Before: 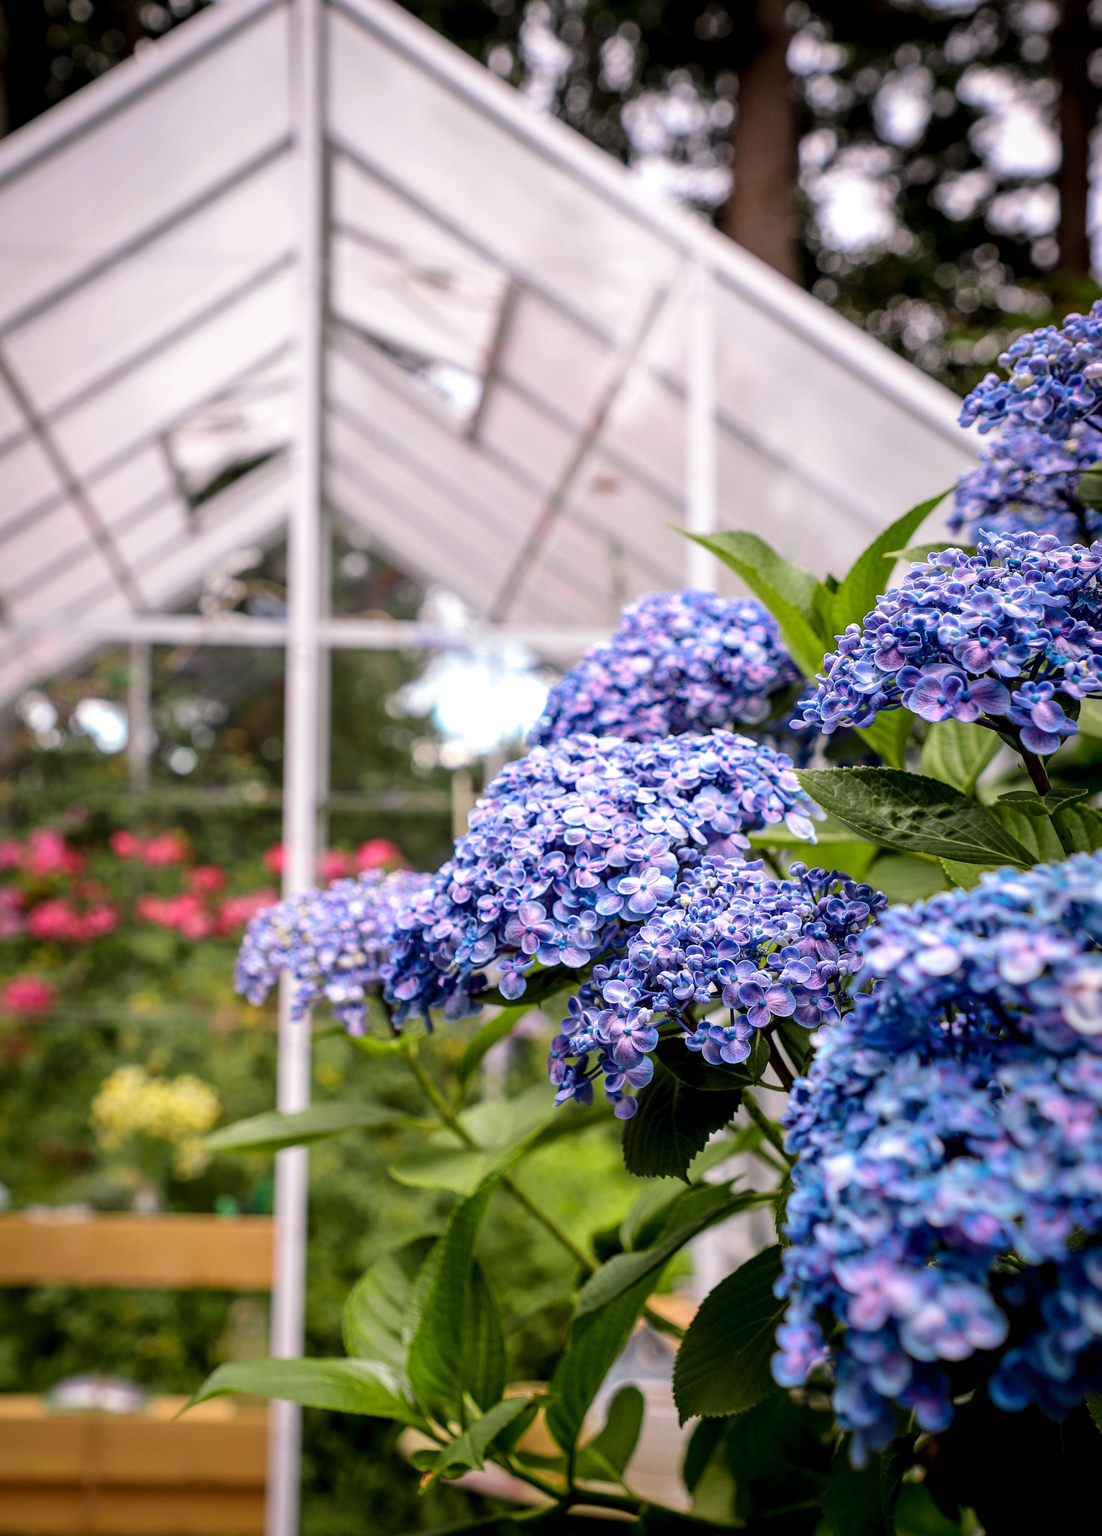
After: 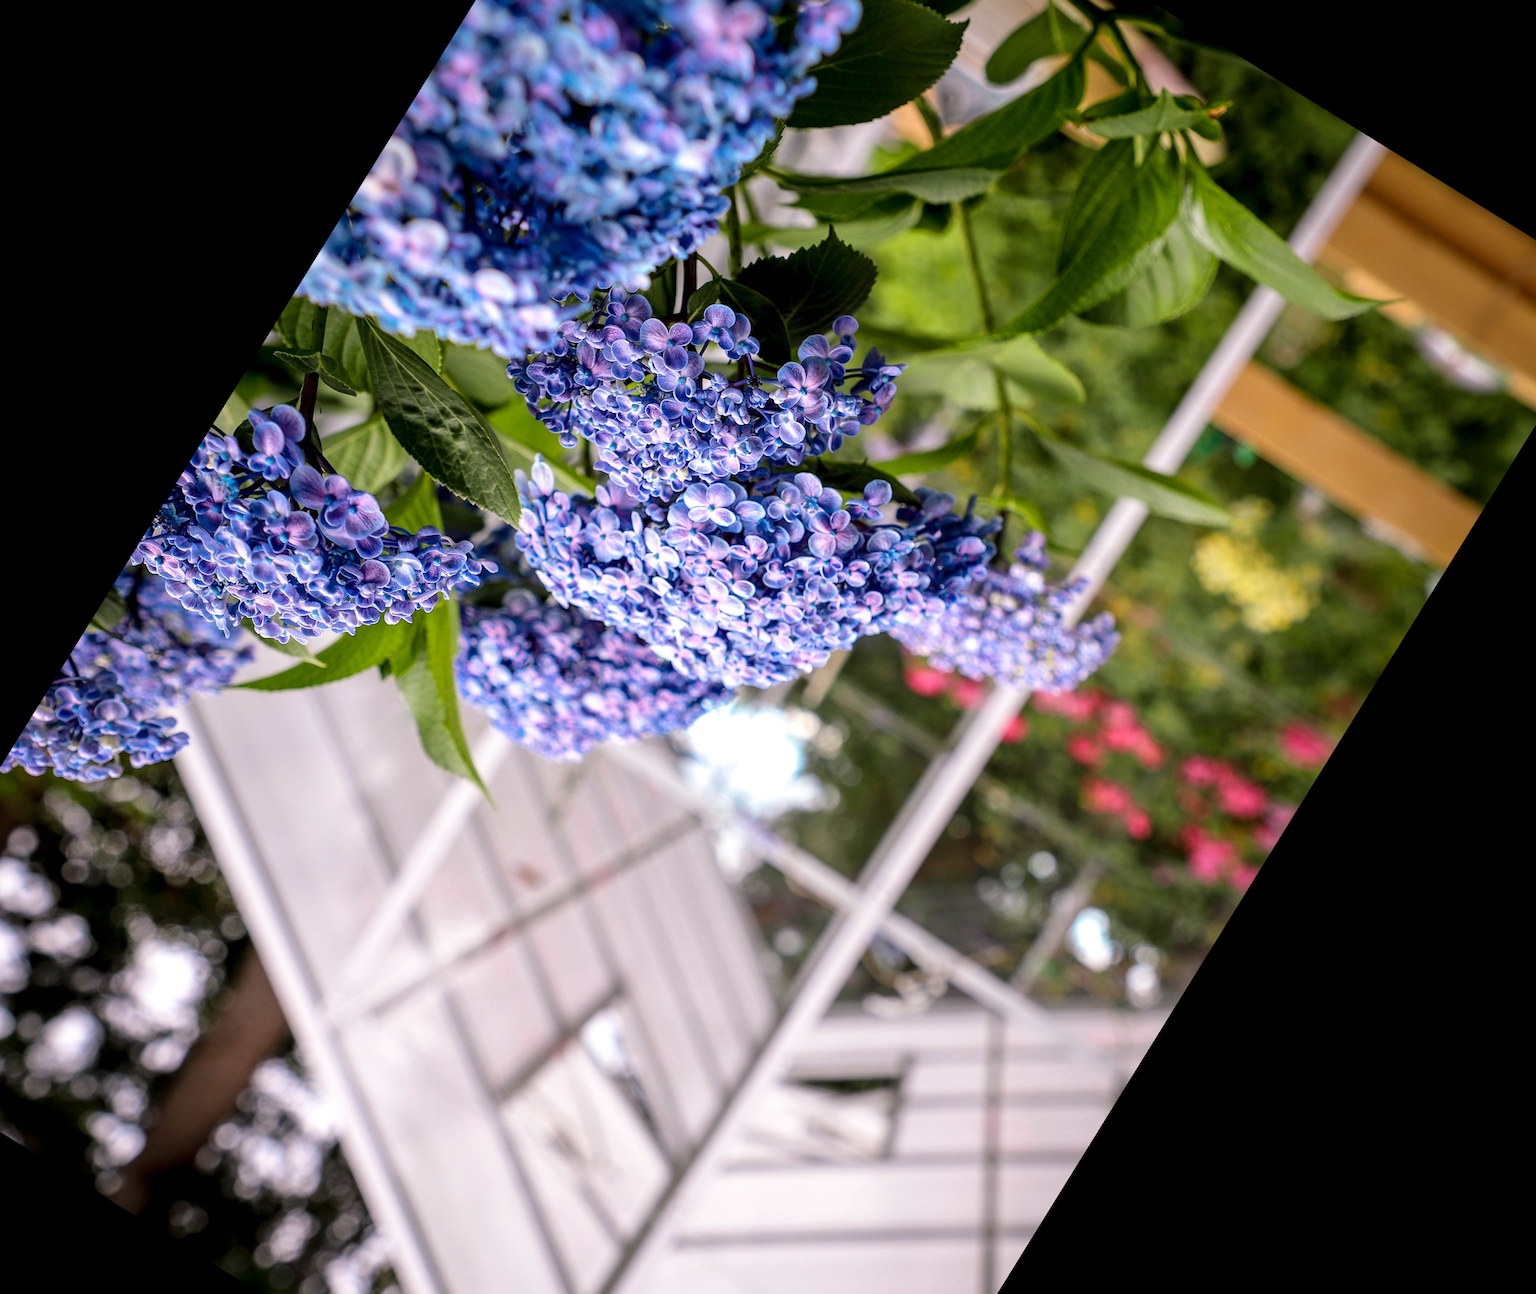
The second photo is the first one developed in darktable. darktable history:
crop and rotate: angle 148.21°, left 9.144%, top 15.668%, right 4.587%, bottom 17.008%
